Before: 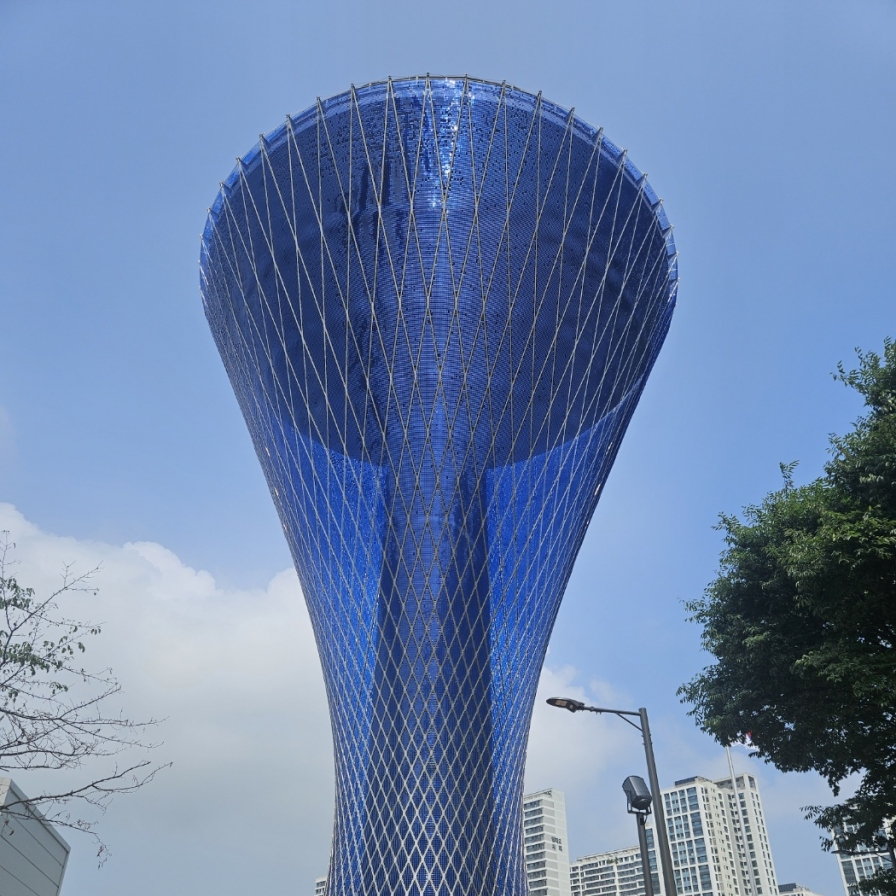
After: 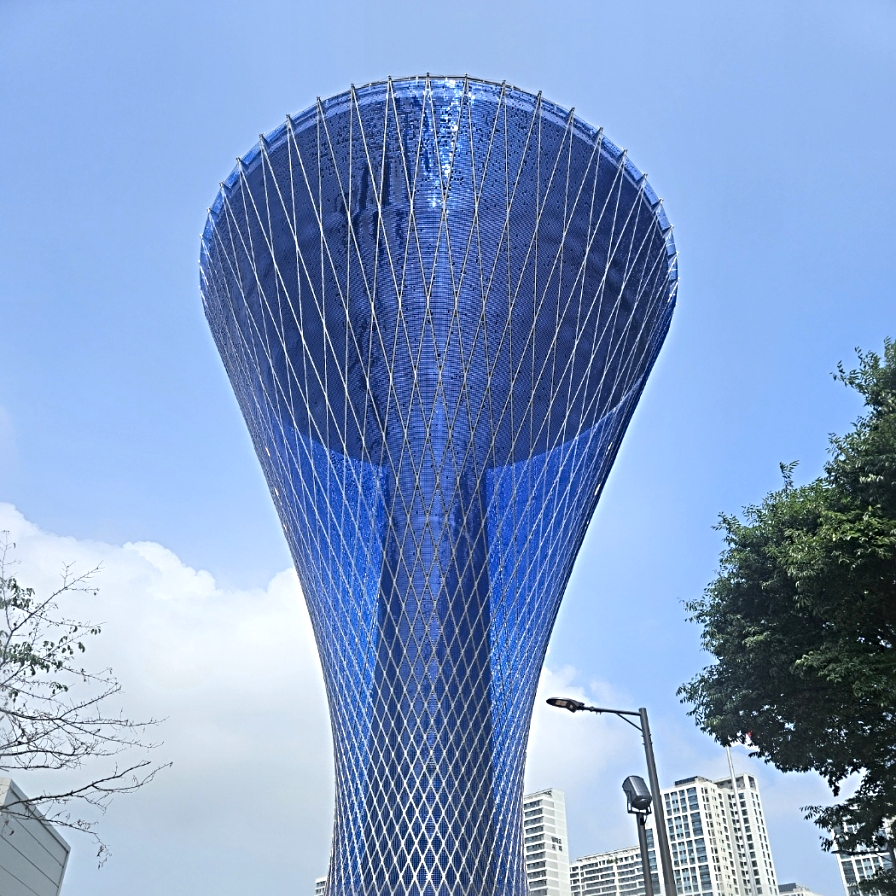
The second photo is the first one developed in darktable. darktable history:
sharpen: radius 4.883
exposure: black level correction 0, exposure 0.5 EV, compensate highlight preservation false
